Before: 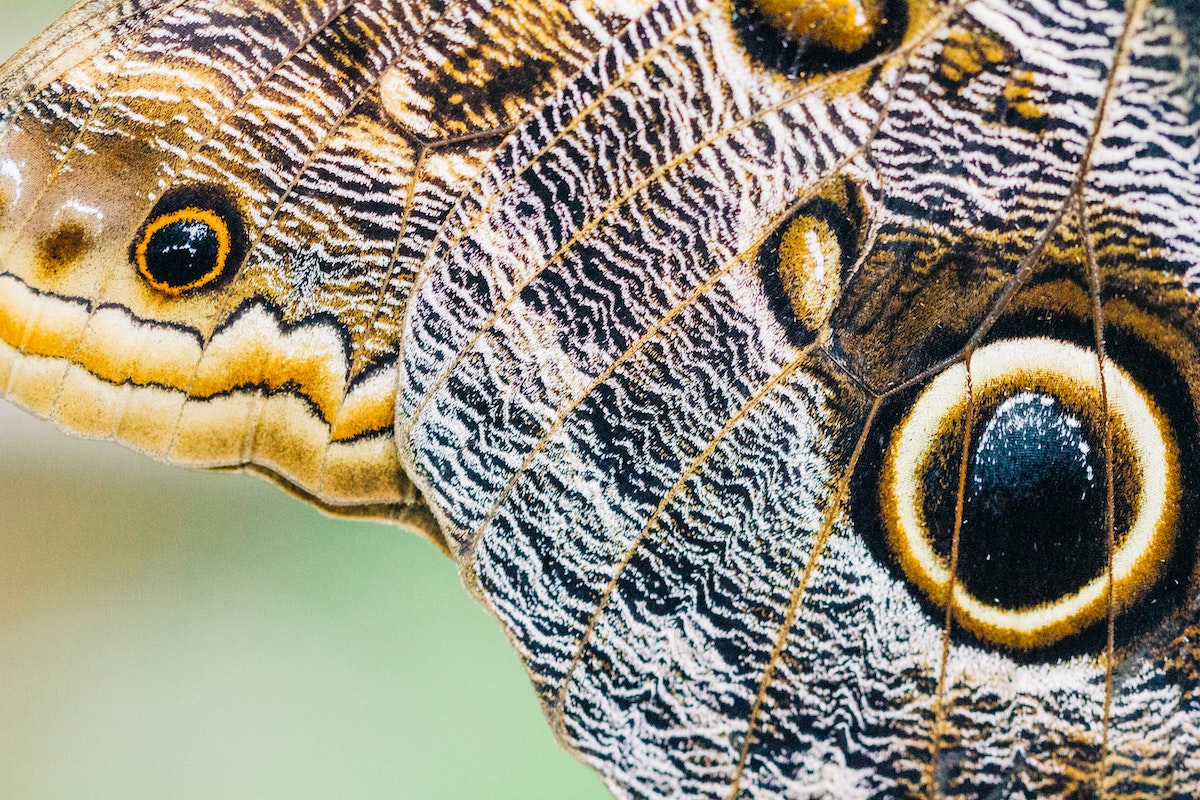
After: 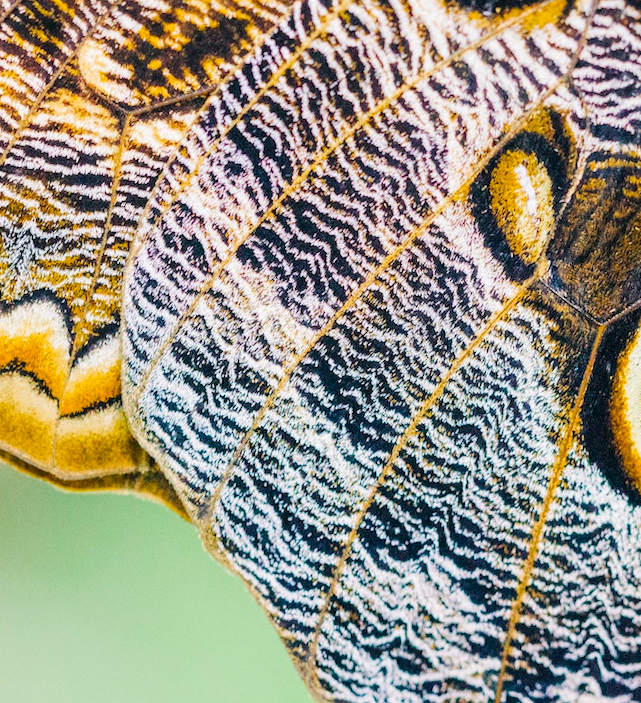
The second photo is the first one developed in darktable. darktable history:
color balance rgb: perceptual saturation grading › global saturation 25%, perceptual brilliance grading › mid-tones 10%, perceptual brilliance grading › shadows 15%, global vibrance 20%
crop: left 21.496%, right 22.254%
rotate and perspective: rotation -5°, crop left 0.05, crop right 0.952, crop top 0.11, crop bottom 0.89
